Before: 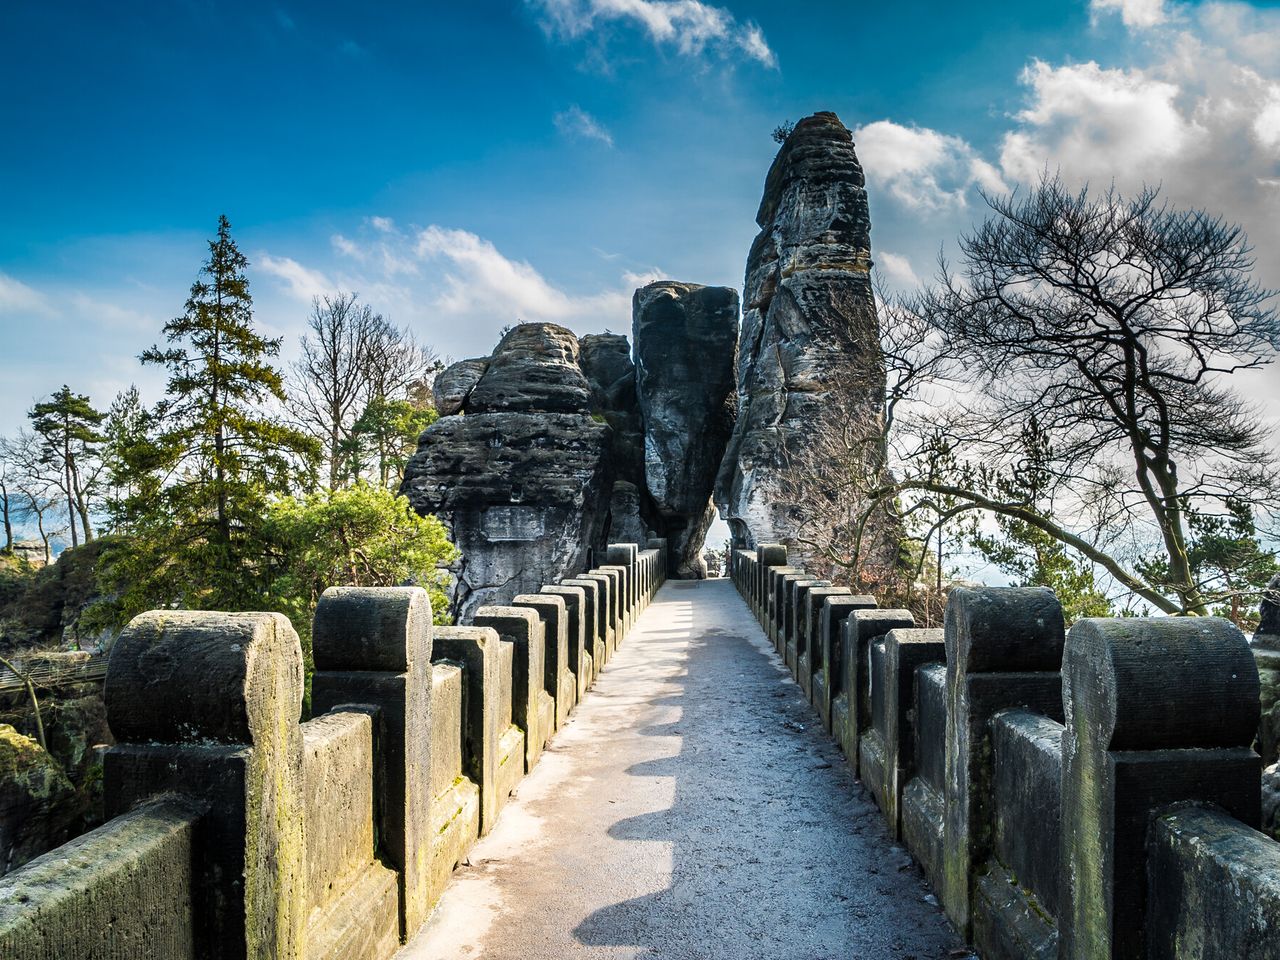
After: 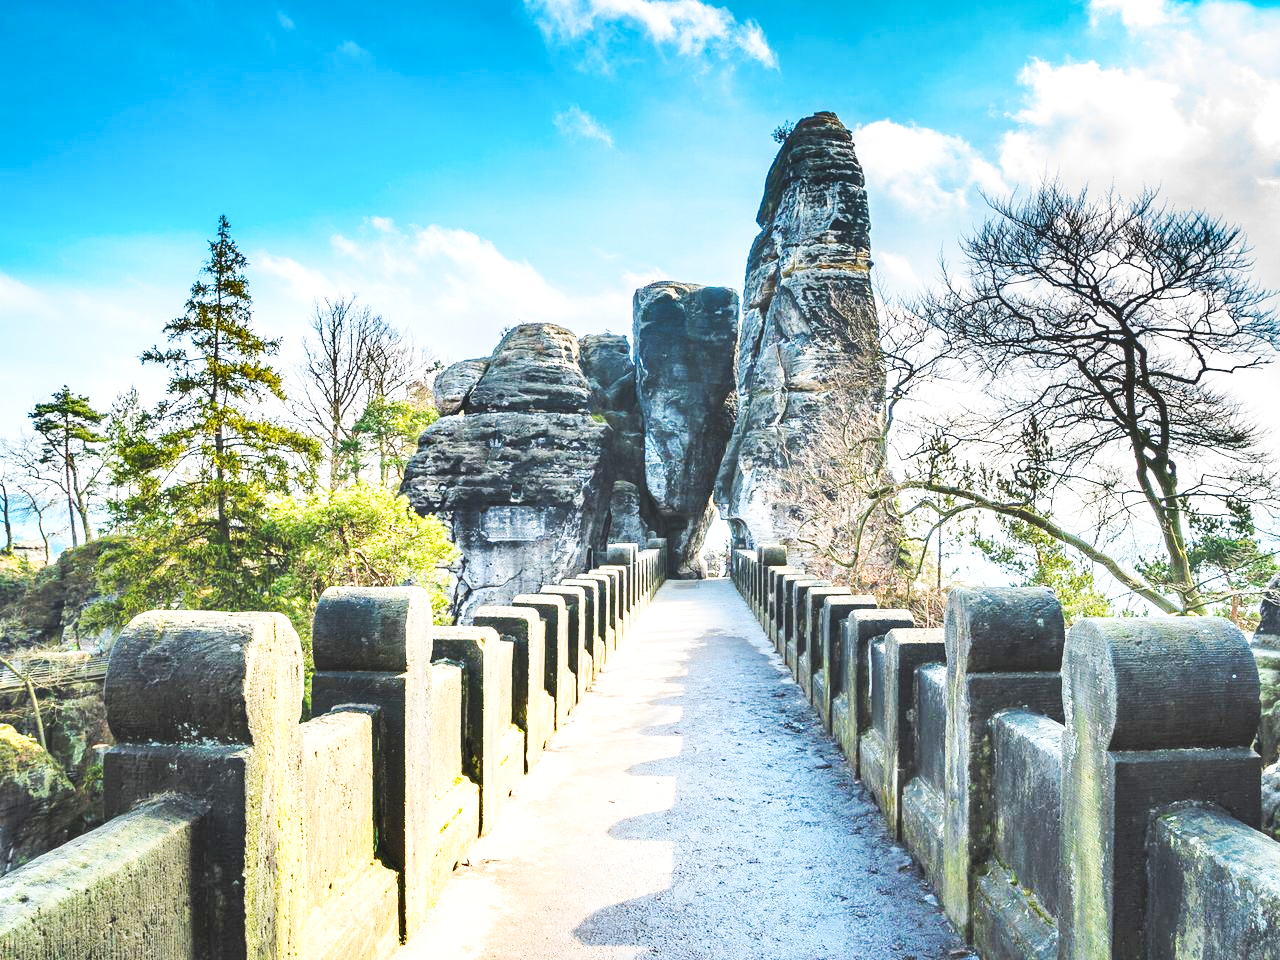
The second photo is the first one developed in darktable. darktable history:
contrast brightness saturation: contrast 0.101, brightness 0.3, saturation 0.136
shadows and highlights: shadows 52.56, soften with gaussian
exposure: black level correction 0, exposure 0.599 EV, compensate highlight preservation false
base curve: curves: ch0 [(0, 0.007) (0.028, 0.063) (0.121, 0.311) (0.46, 0.743) (0.859, 0.957) (1, 1)], preserve colors none
